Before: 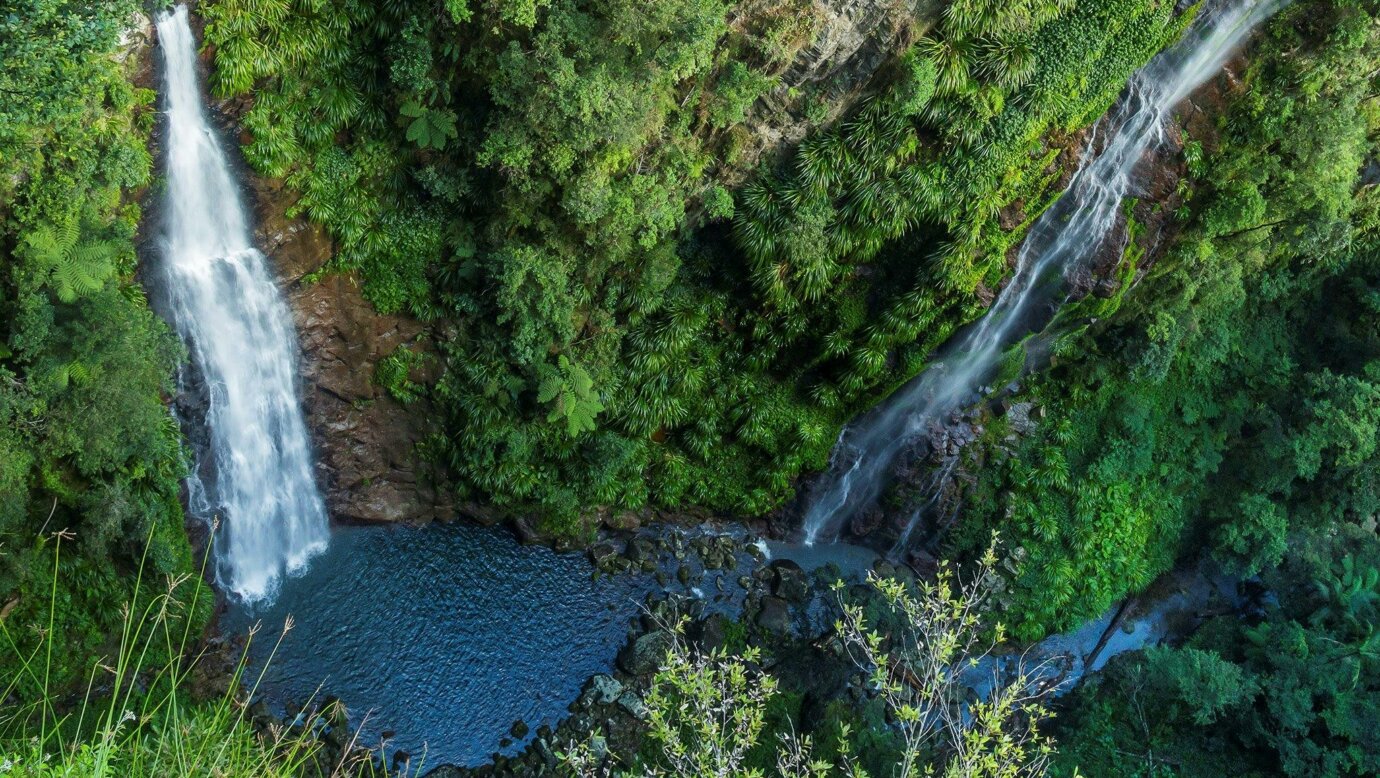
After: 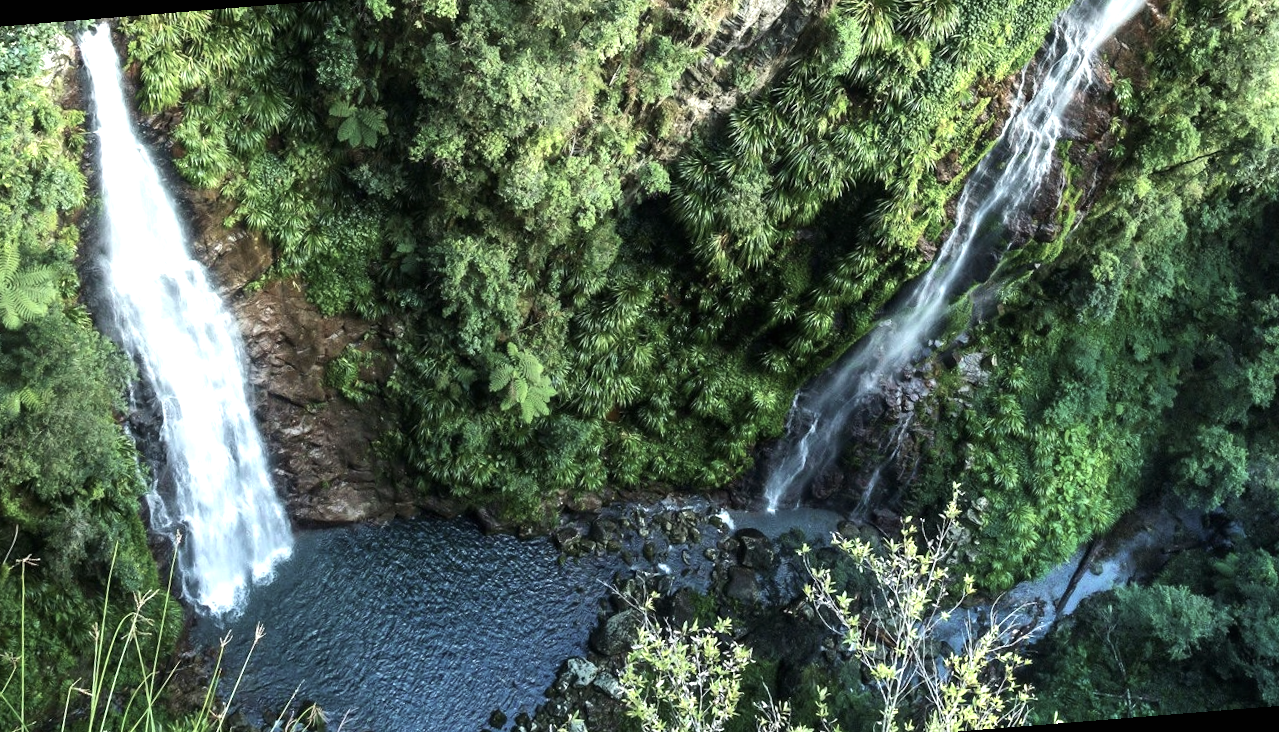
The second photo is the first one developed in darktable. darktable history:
tone equalizer: -8 EV -0.417 EV, -7 EV -0.389 EV, -6 EV -0.333 EV, -5 EV -0.222 EV, -3 EV 0.222 EV, -2 EV 0.333 EV, -1 EV 0.389 EV, +0 EV 0.417 EV, edges refinement/feathering 500, mask exposure compensation -1.57 EV, preserve details no
exposure: black level correction 0, exposure 0.7 EV, compensate highlight preservation false
contrast brightness saturation: contrast 0.1, saturation -0.36
rotate and perspective: rotation -4.57°, crop left 0.054, crop right 0.944, crop top 0.087, crop bottom 0.914
